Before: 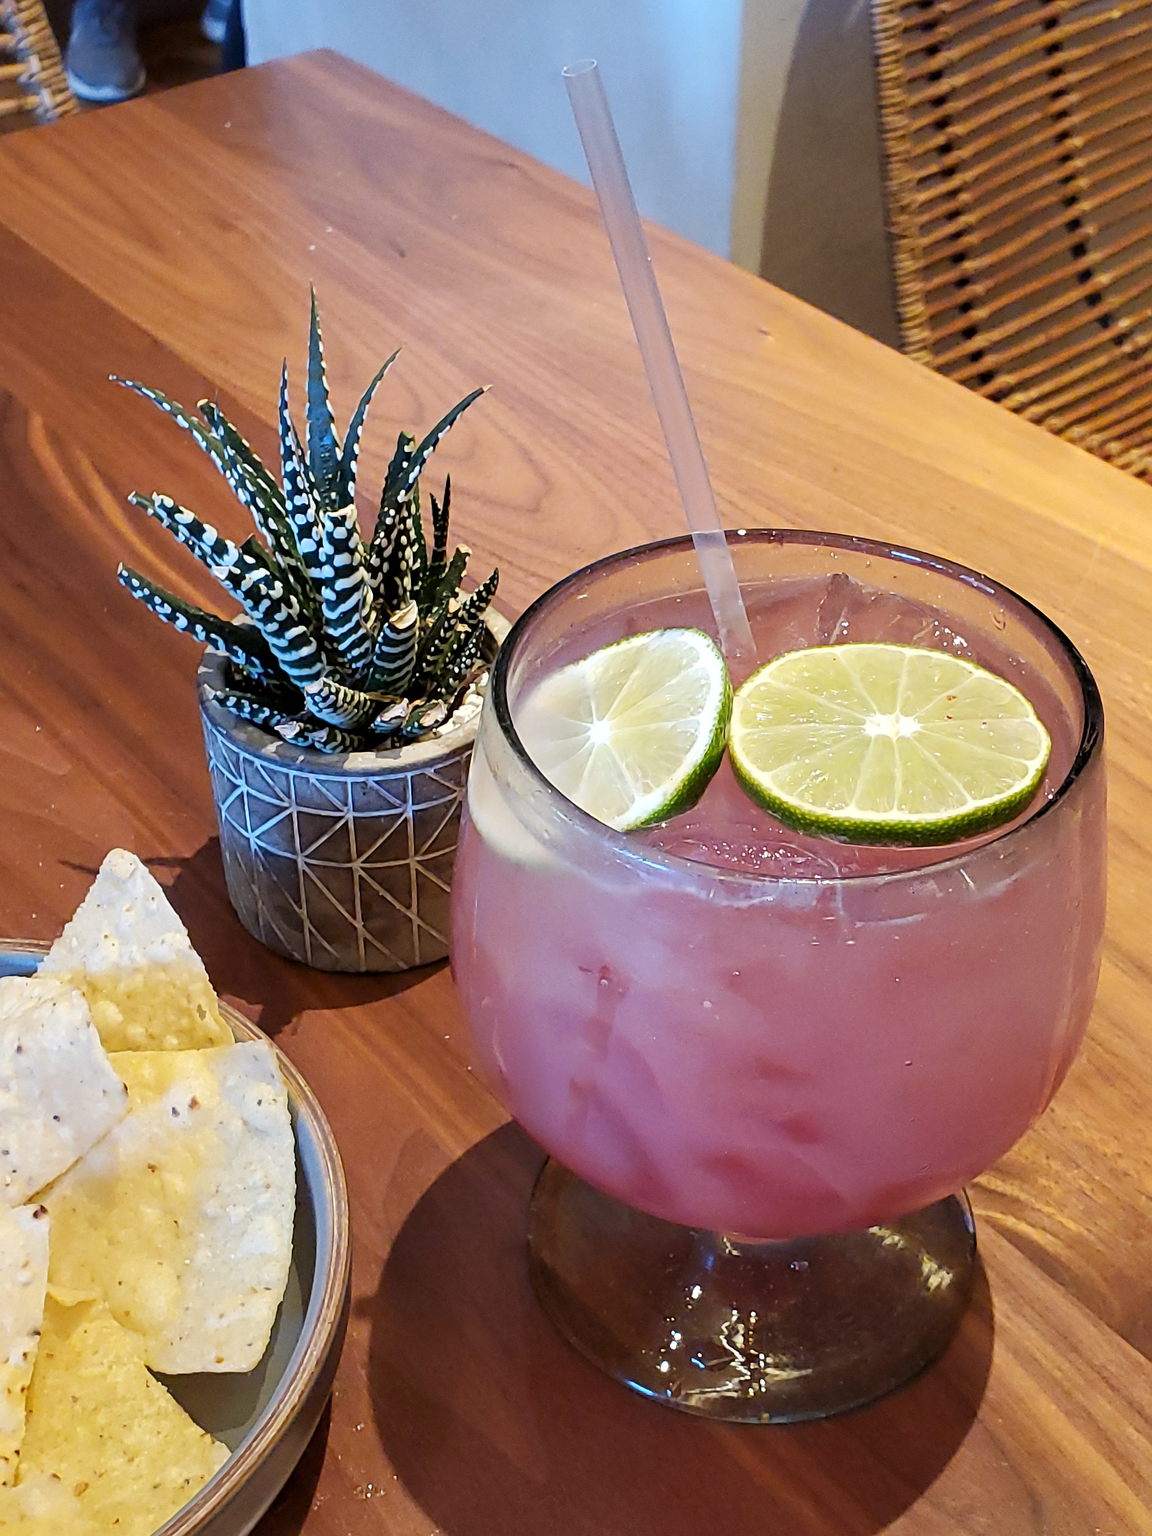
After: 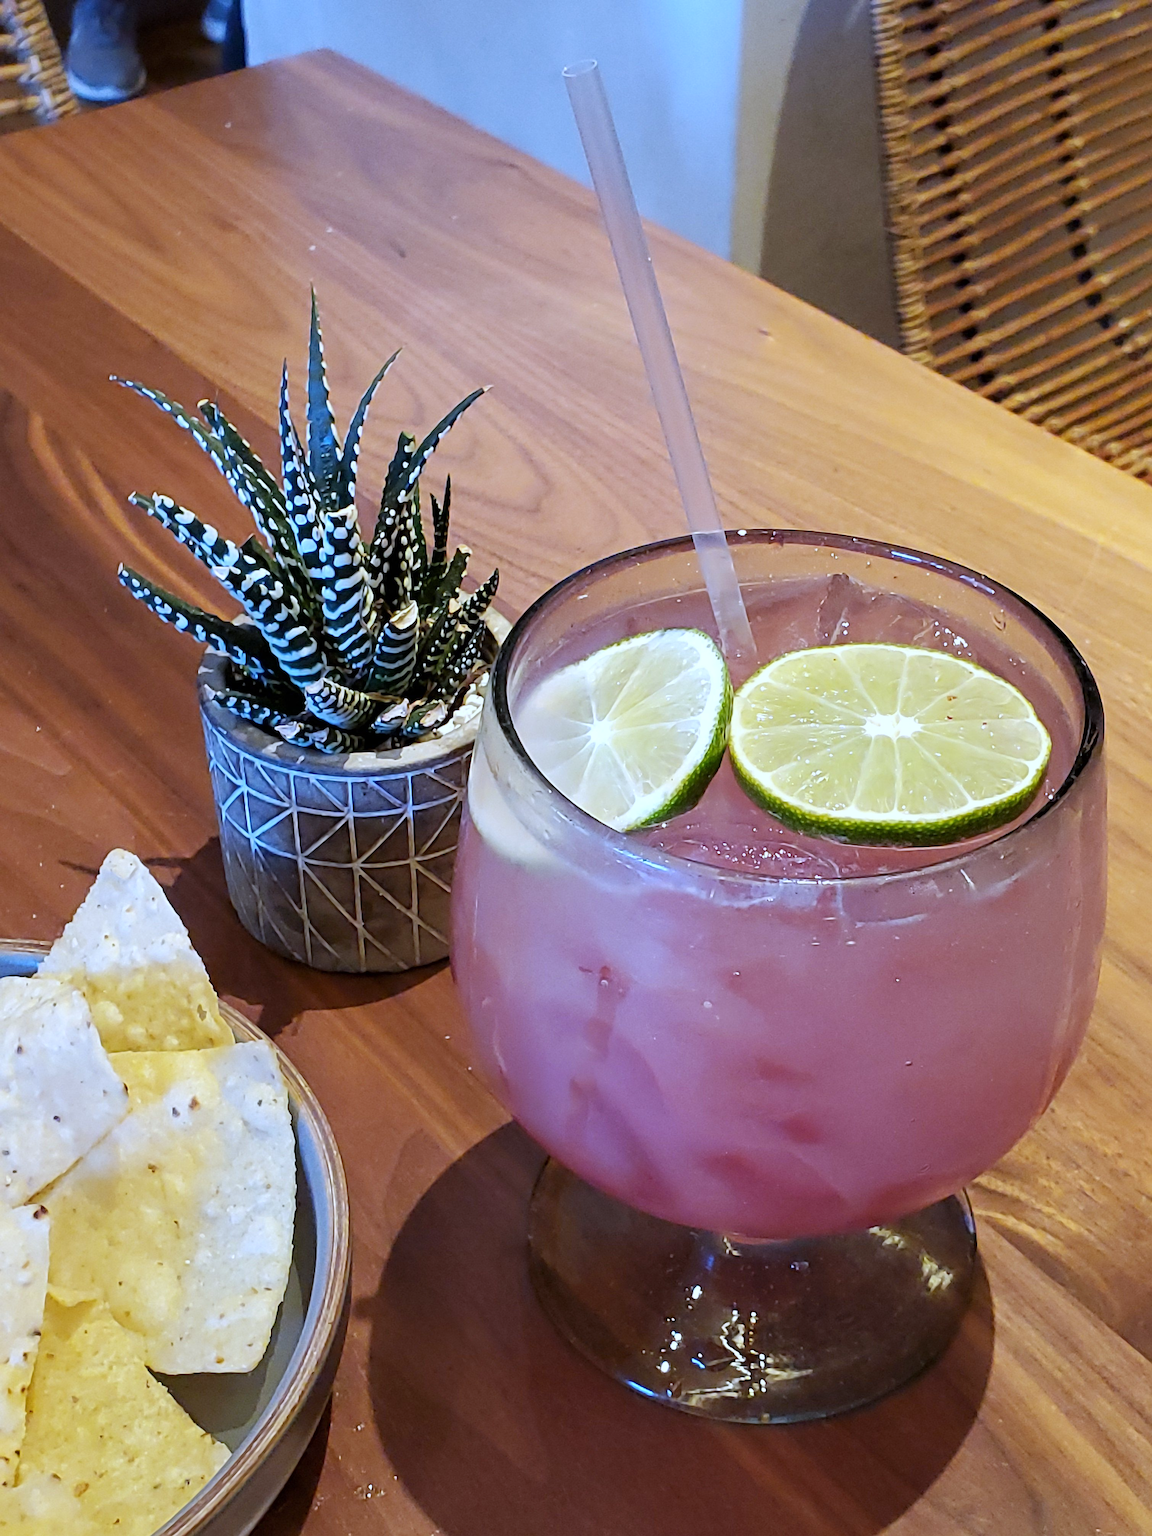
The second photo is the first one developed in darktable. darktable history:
white balance: red 0.926, green 1.003, blue 1.133
rgb levels: preserve colors max RGB
